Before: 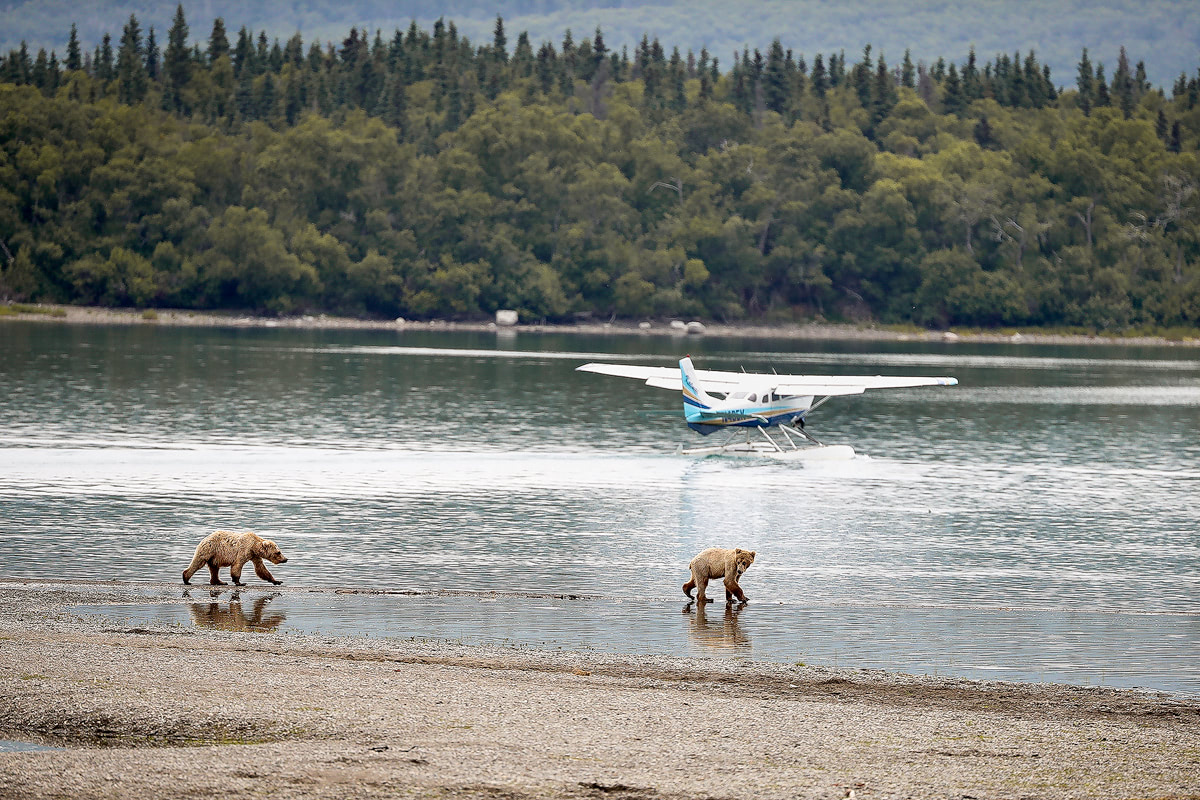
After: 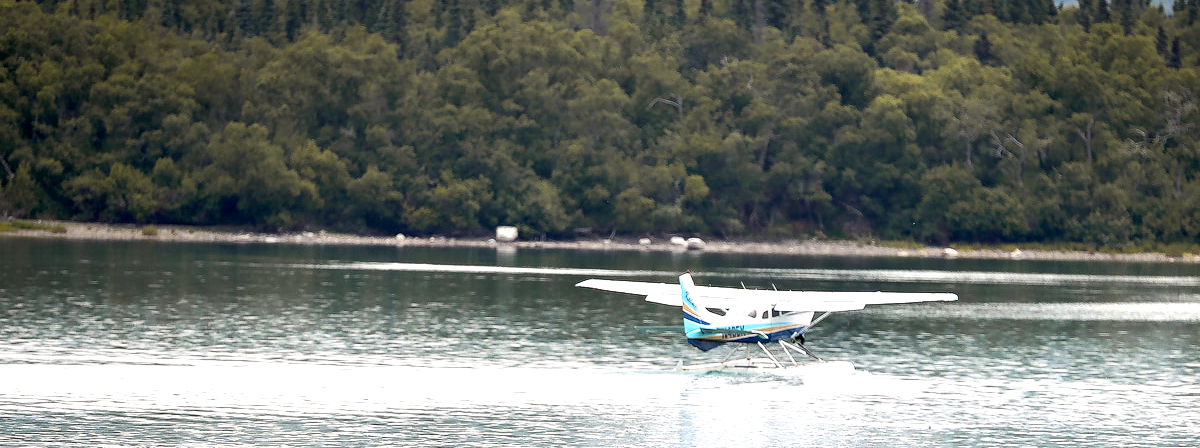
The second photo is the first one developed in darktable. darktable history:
tone equalizer: -8 EV 0.001 EV, -7 EV -0.002 EV, -6 EV 0.002 EV, -5 EV -0.03 EV, -4 EV -0.116 EV, -3 EV -0.169 EV, -2 EV 0.24 EV, -1 EV 0.702 EV, +0 EV 0.493 EV
crop and rotate: top 10.605%, bottom 33.274%
exposure: black level correction 0.002, compensate highlight preservation false
